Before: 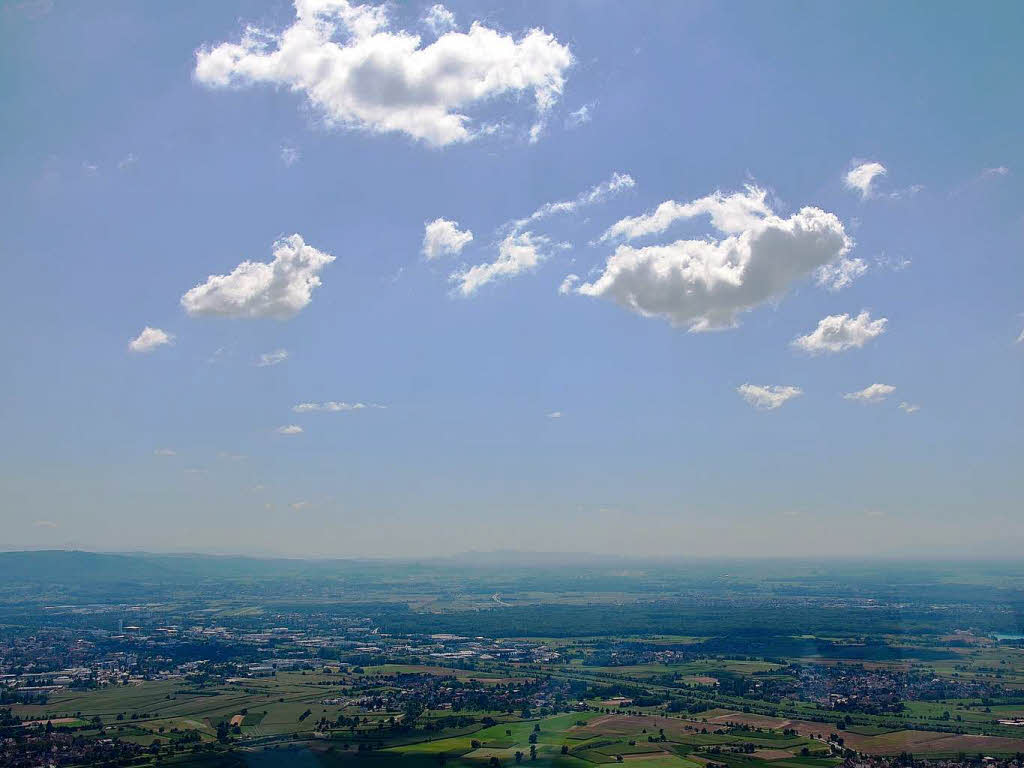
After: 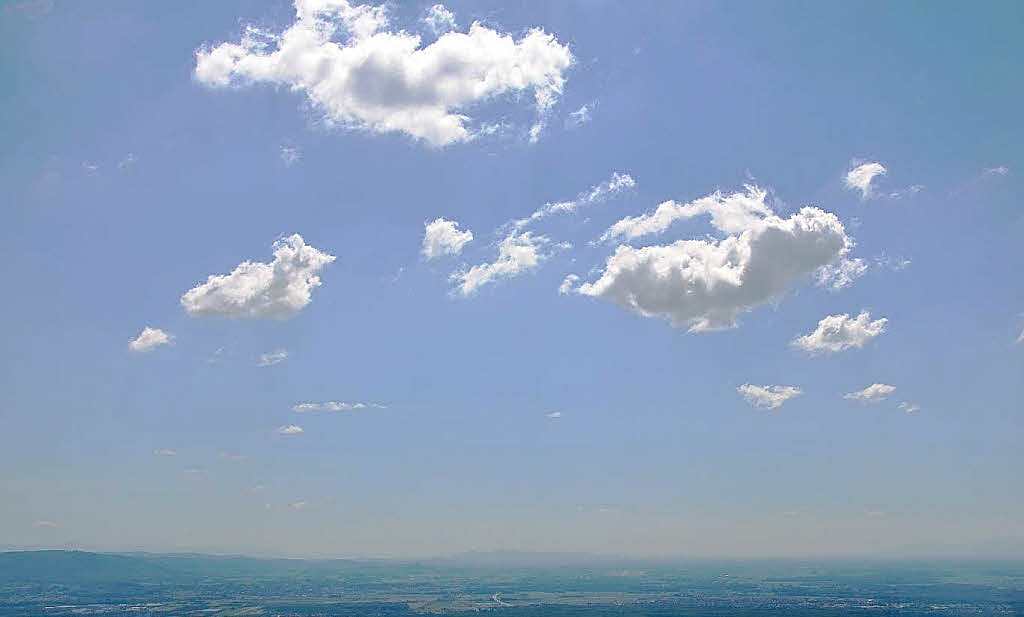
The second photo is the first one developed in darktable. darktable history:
crop: bottom 19.627%
sharpen: on, module defaults
